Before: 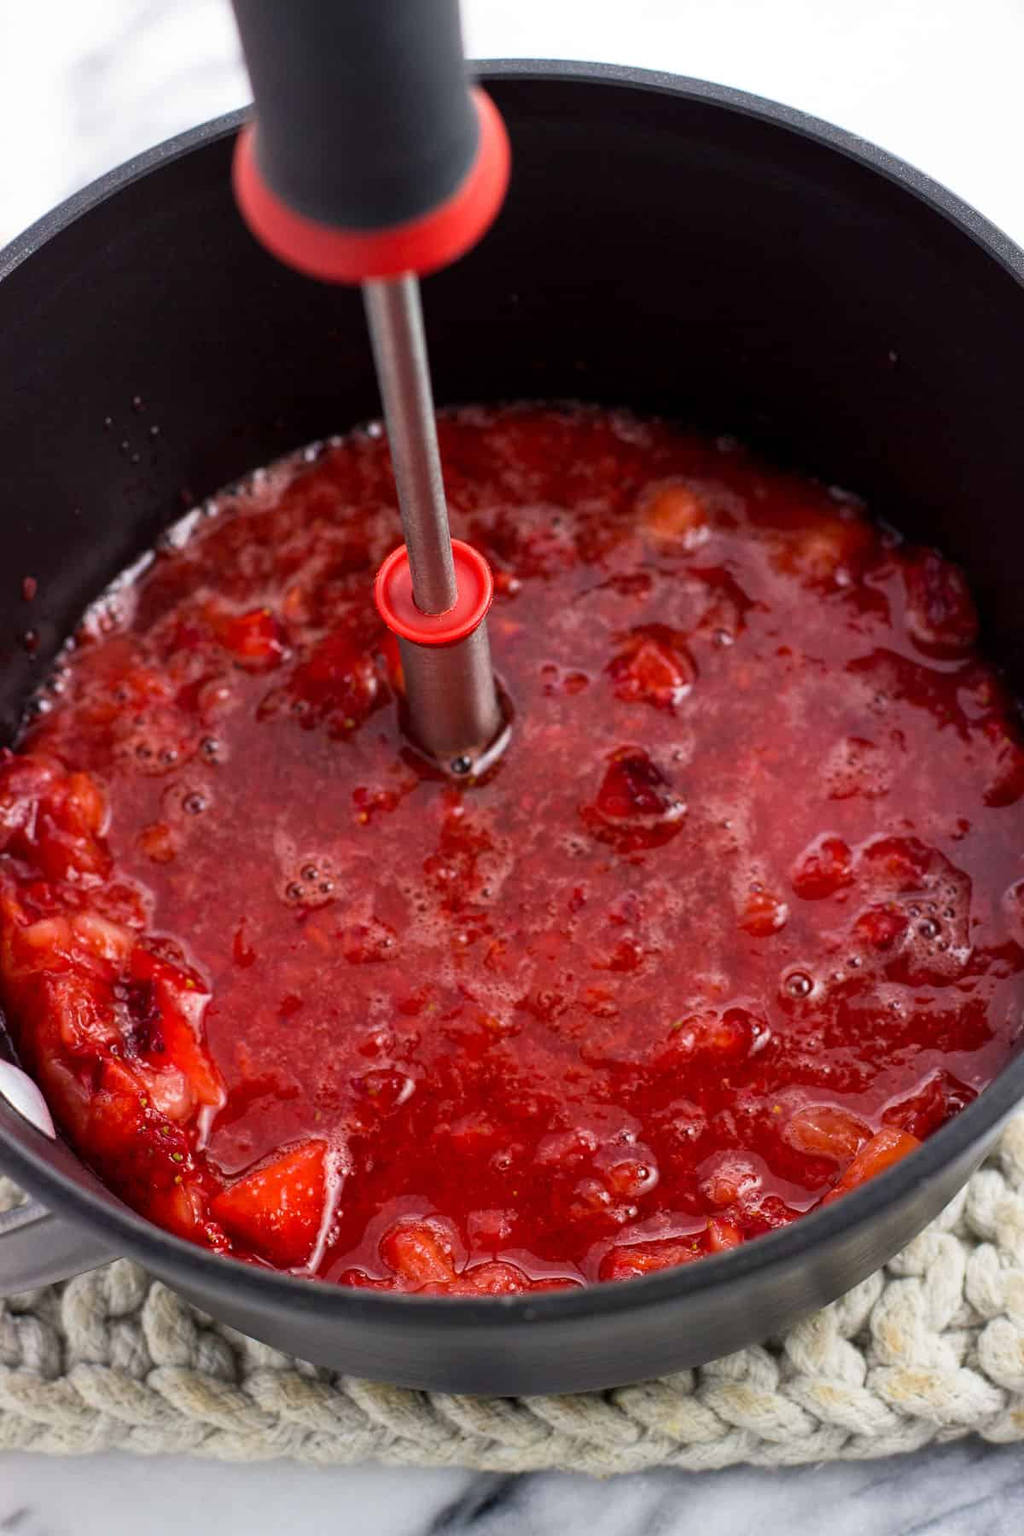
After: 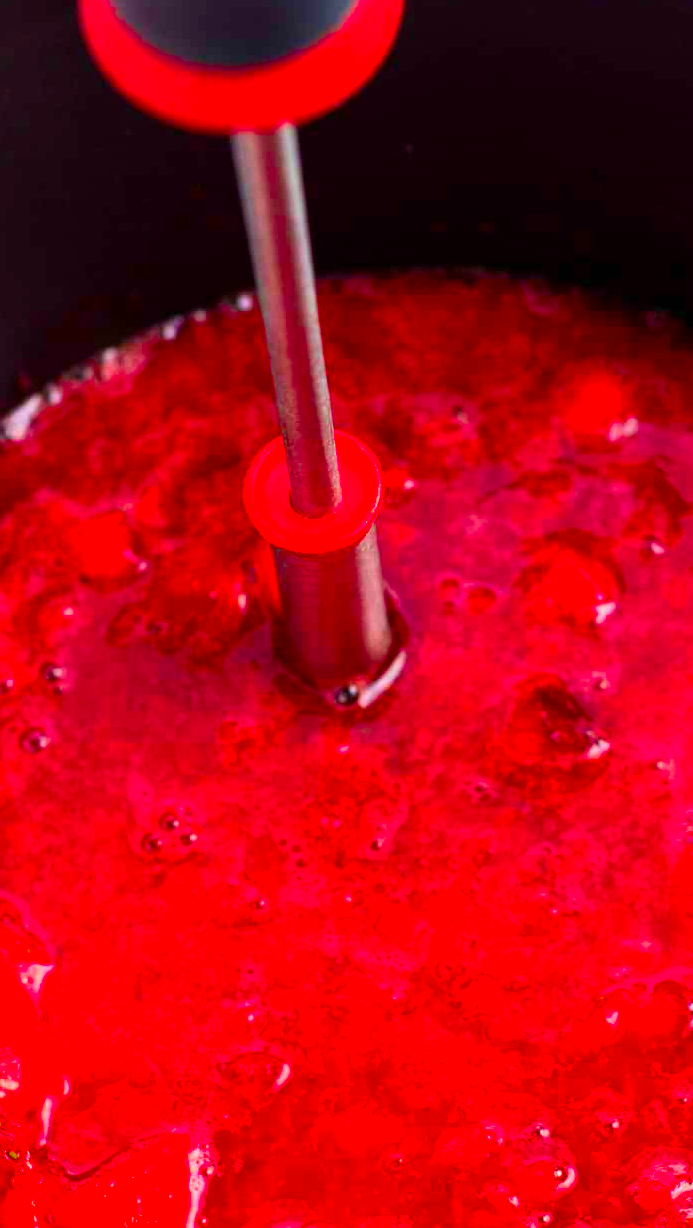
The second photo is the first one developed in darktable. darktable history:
color balance rgb: linear chroma grading › shadows -3%, linear chroma grading › highlights -4%
crop: left 16.202%, top 11.208%, right 26.045%, bottom 20.557%
color correction: highlights a* 1.59, highlights b* -1.7, saturation 2.48
